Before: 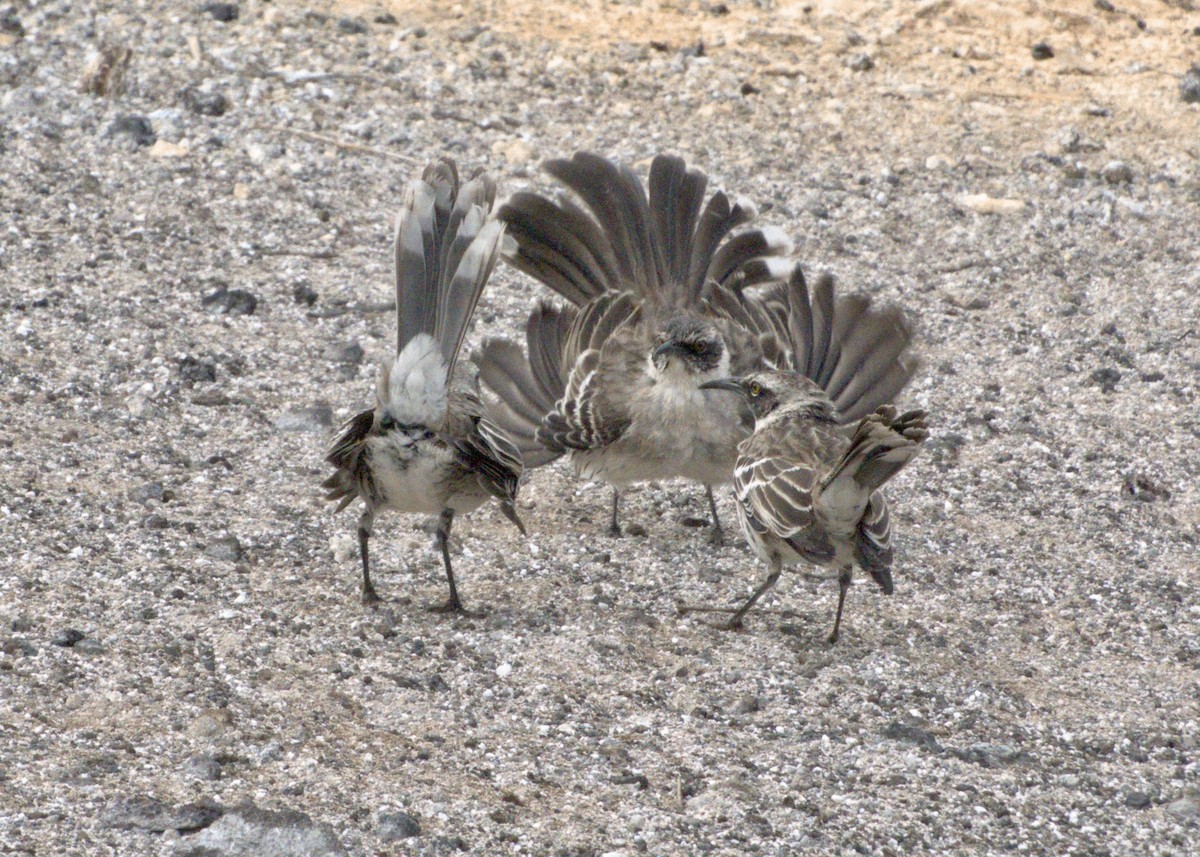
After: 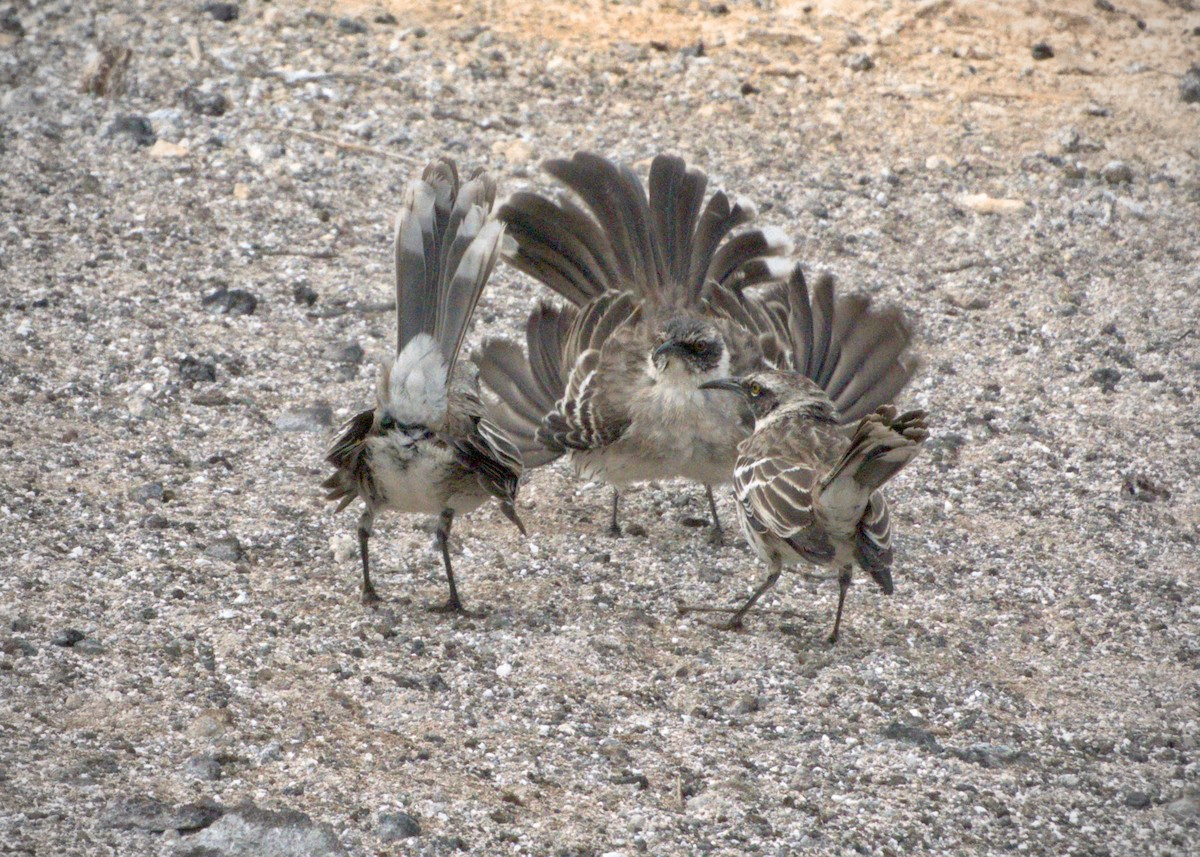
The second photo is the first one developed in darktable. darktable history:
vignetting: fall-off radius 60.95%
